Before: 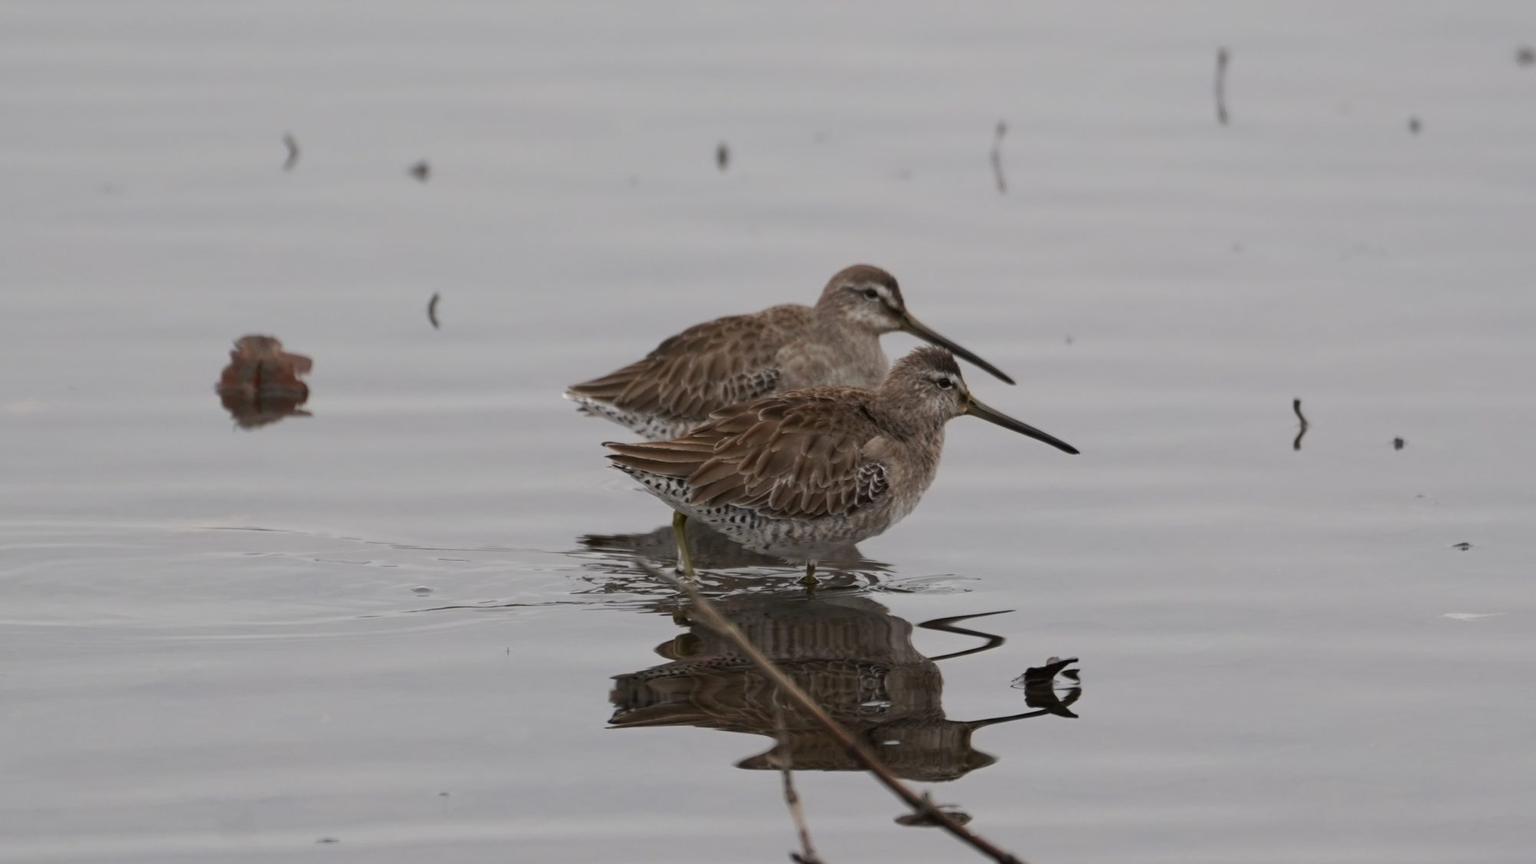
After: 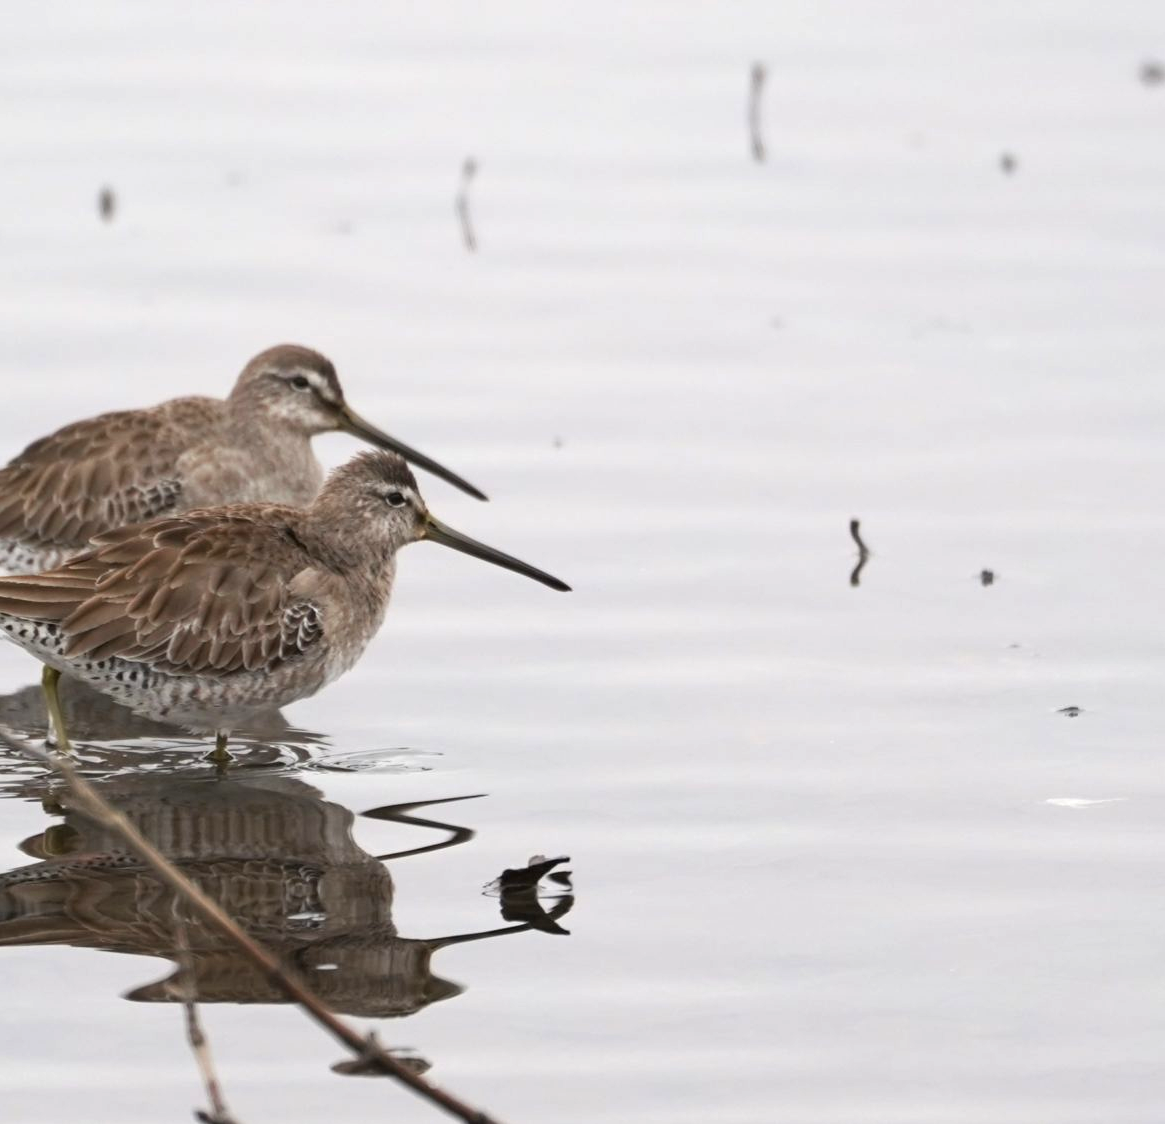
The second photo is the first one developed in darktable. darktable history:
crop: left 41.73%
exposure: exposure 1 EV, compensate highlight preservation false
